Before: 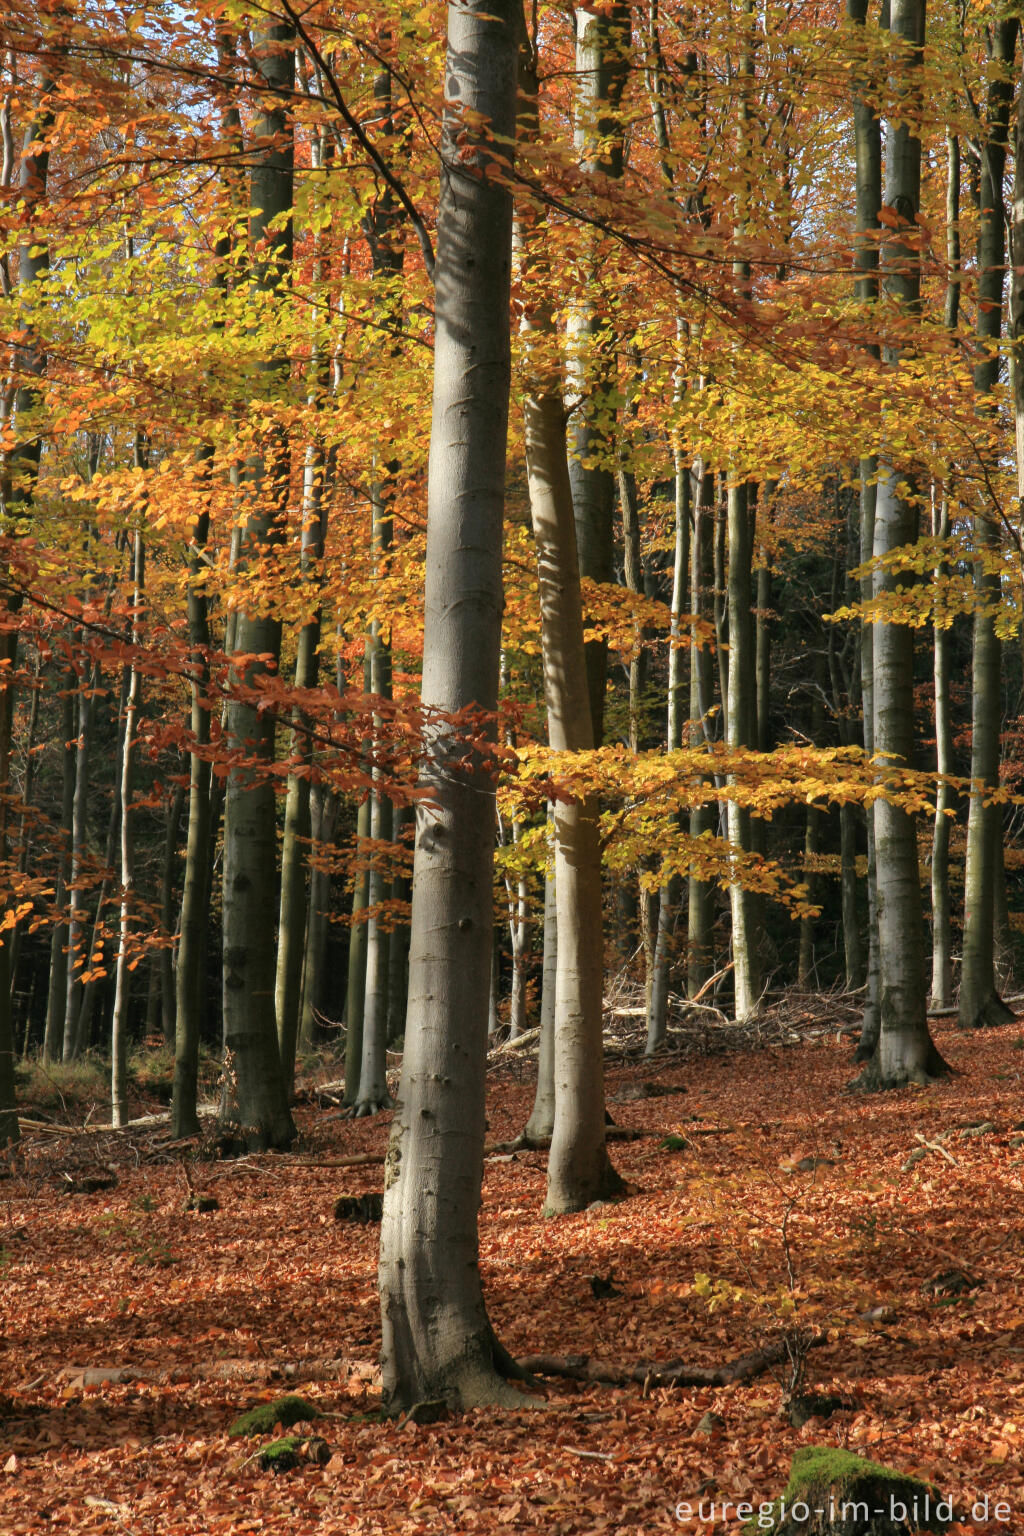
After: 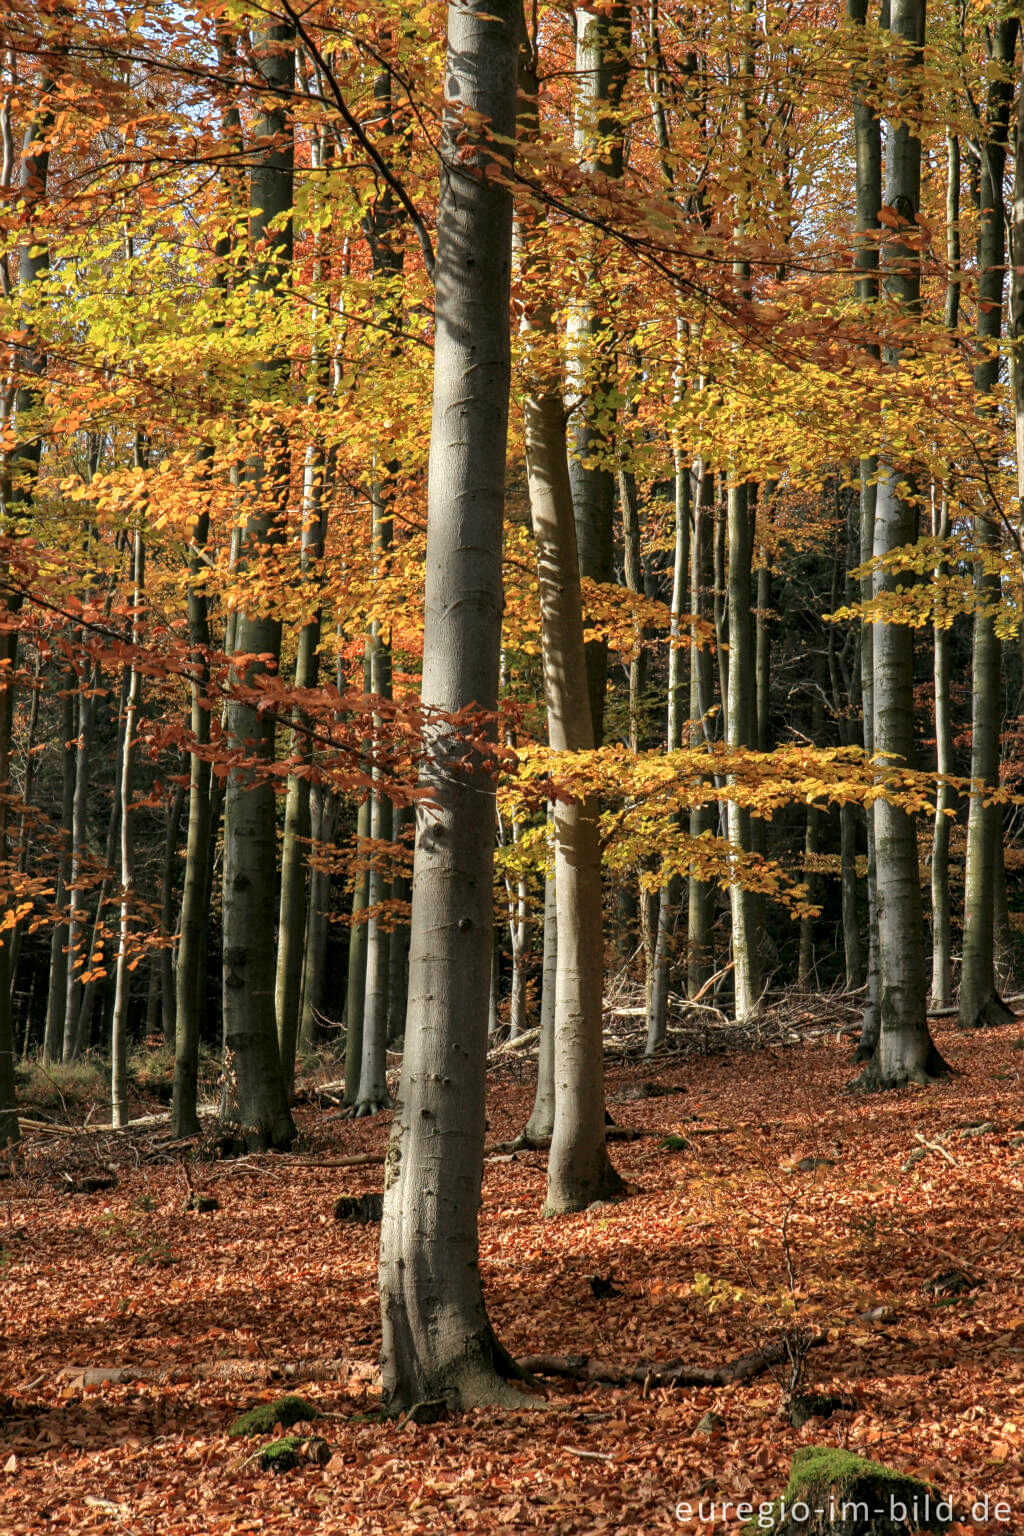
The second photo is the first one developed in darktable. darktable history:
sharpen: amount 0.211
local contrast: detail 130%
